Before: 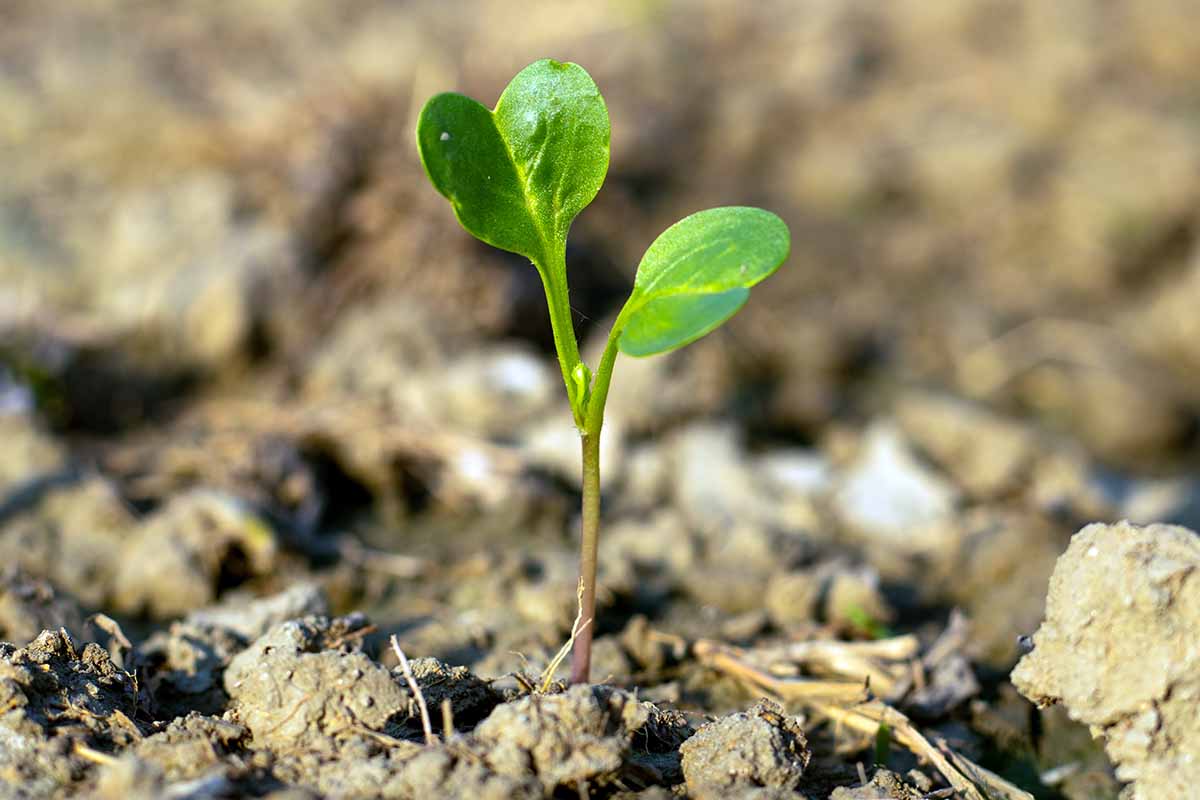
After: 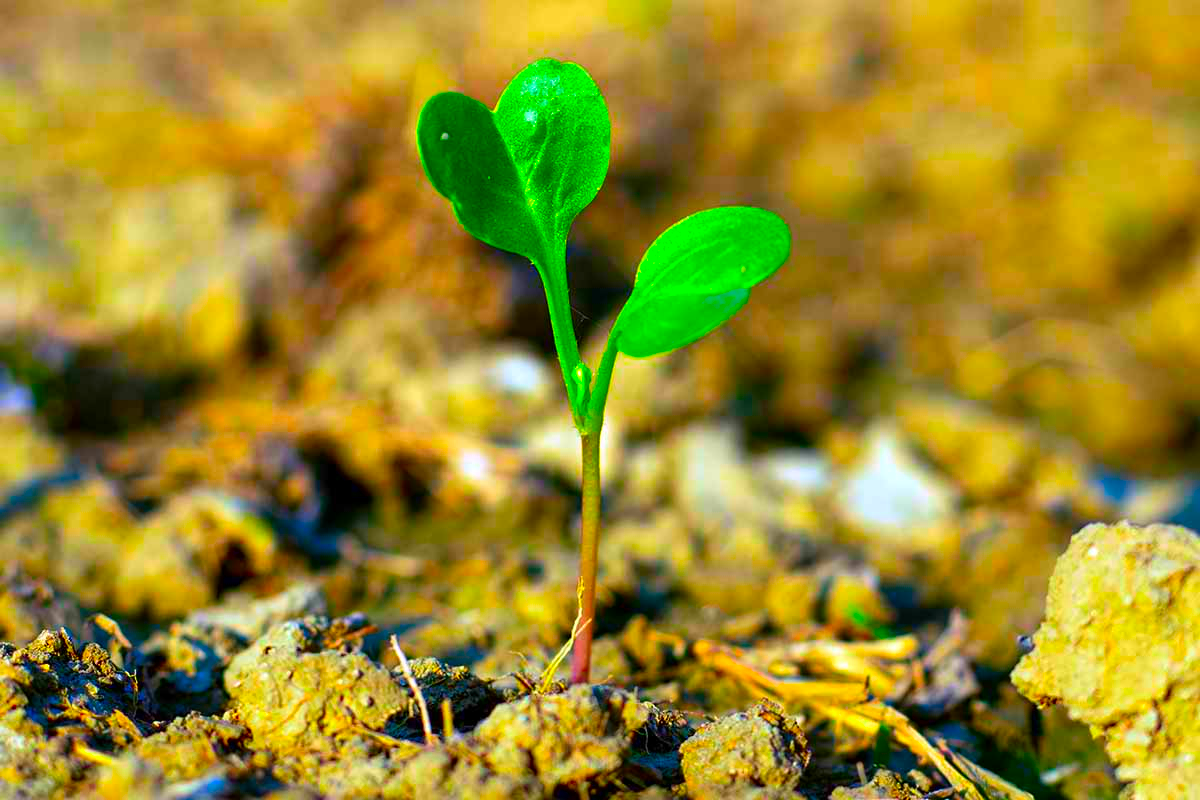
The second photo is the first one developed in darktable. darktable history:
color correction: highlights b* 0.046, saturation 2.99
